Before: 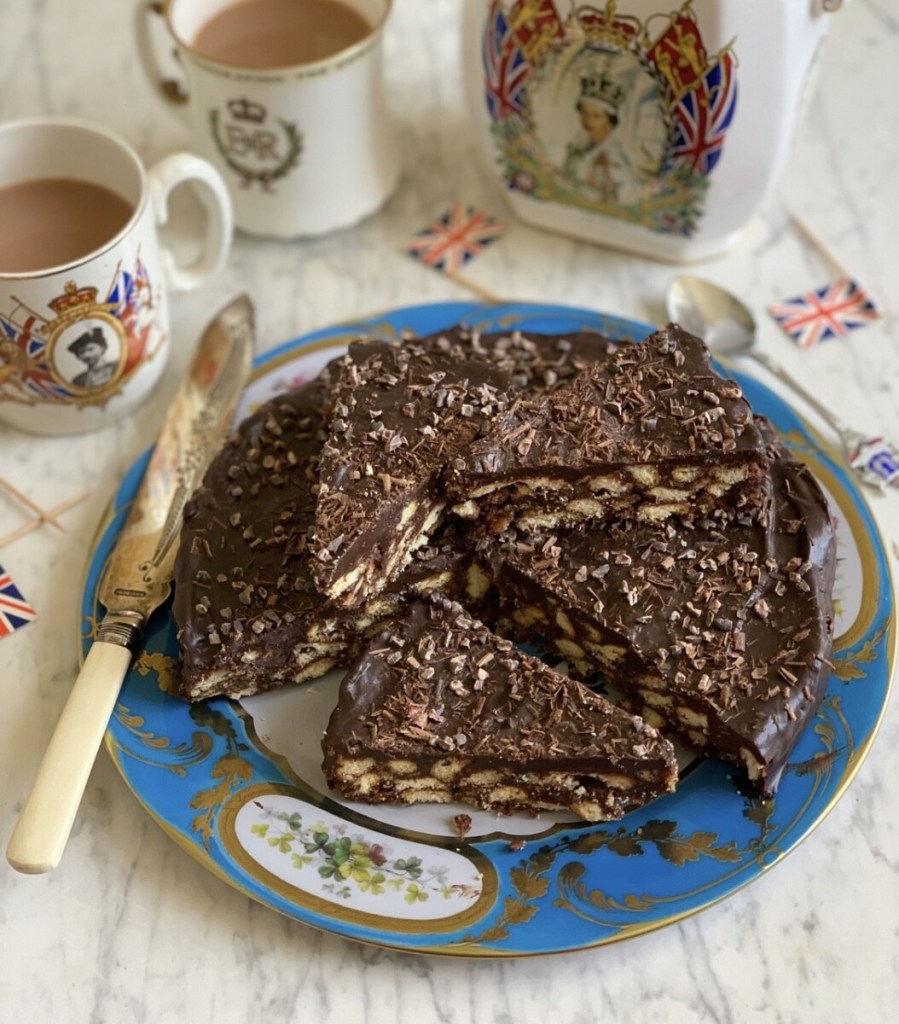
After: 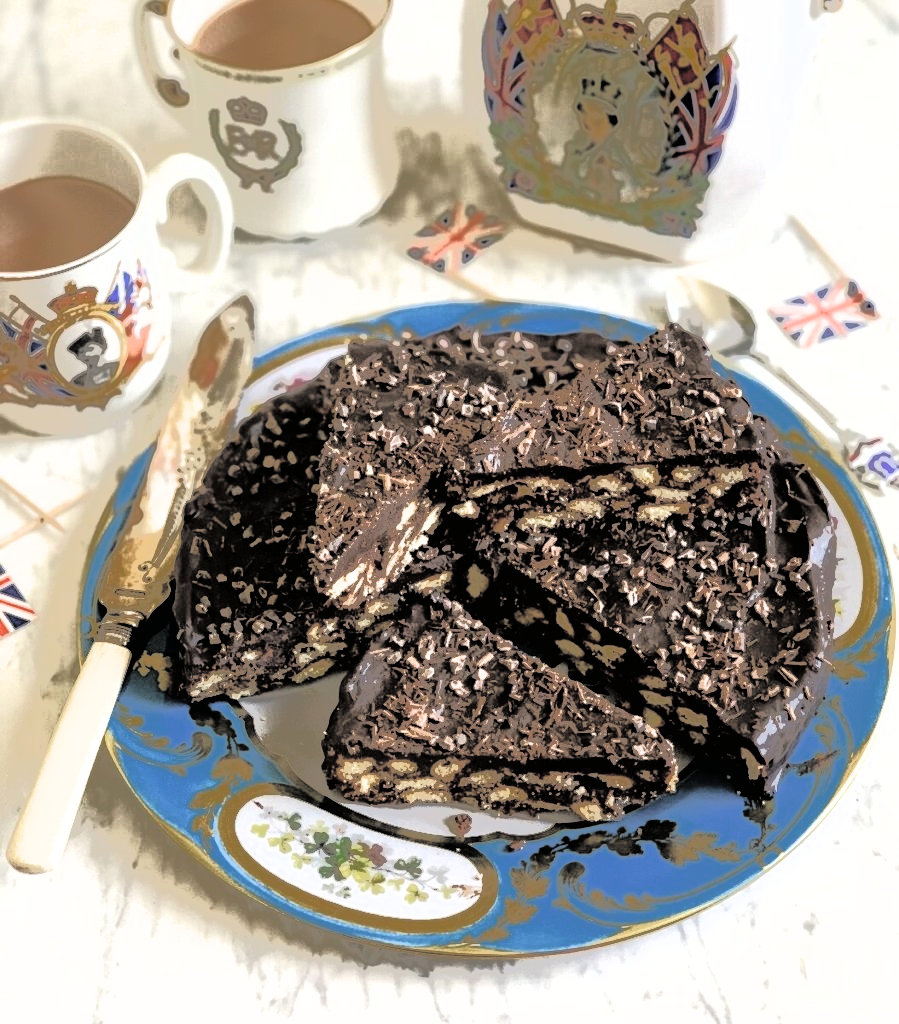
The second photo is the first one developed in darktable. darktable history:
contrast brightness saturation: contrast 0.078, saturation 0.025
filmic rgb: black relative exposure -8.2 EV, white relative exposure 2.24 EV, hardness 7.1, latitude 85.99%, contrast 1.703, highlights saturation mix -3.52%, shadows ↔ highlights balance -2.29%
tone curve: curves: ch0 [(0, 0) (0.003, 0.011) (0.011, 0.043) (0.025, 0.133) (0.044, 0.226) (0.069, 0.303) (0.1, 0.371) (0.136, 0.429) (0.177, 0.482) (0.224, 0.516) (0.277, 0.539) (0.335, 0.535) (0.399, 0.517) (0.468, 0.498) (0.543, 0.523) (0.623, 0.655) (0.709, 0.83) (0.801, 0.827) (0.898, 0.89) (1, 1)], color space Lab, independent channels, preserve colors none
